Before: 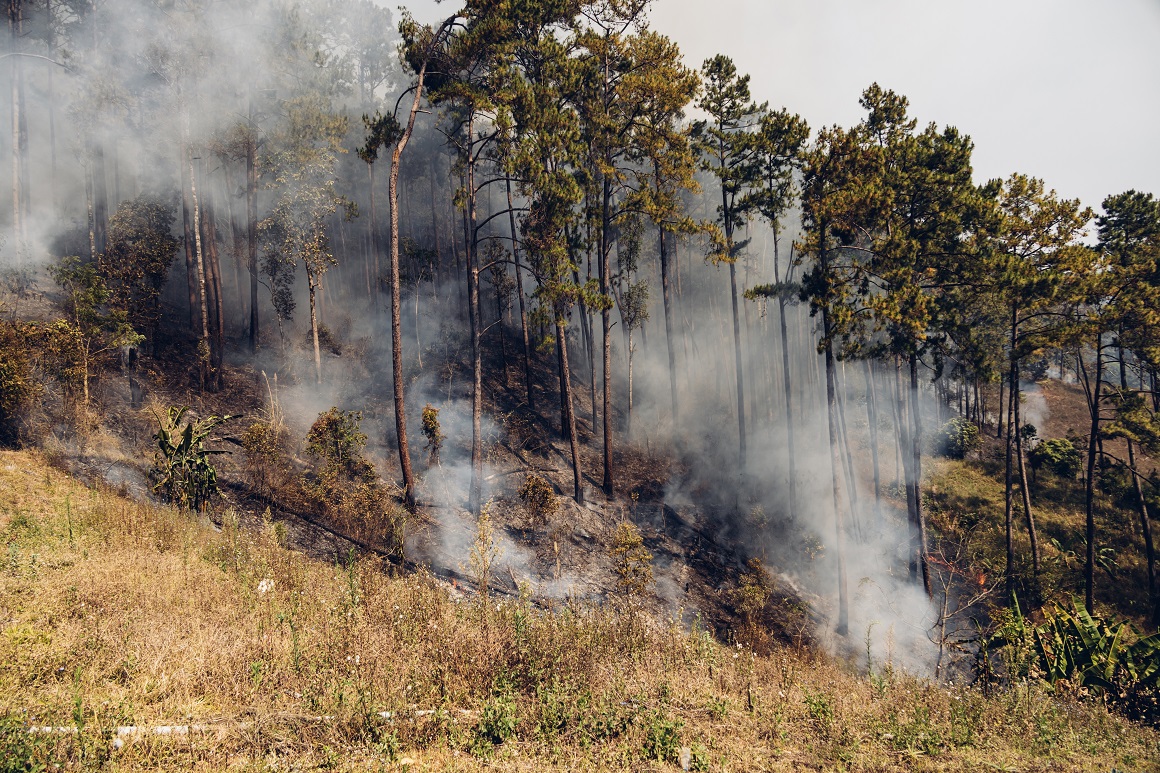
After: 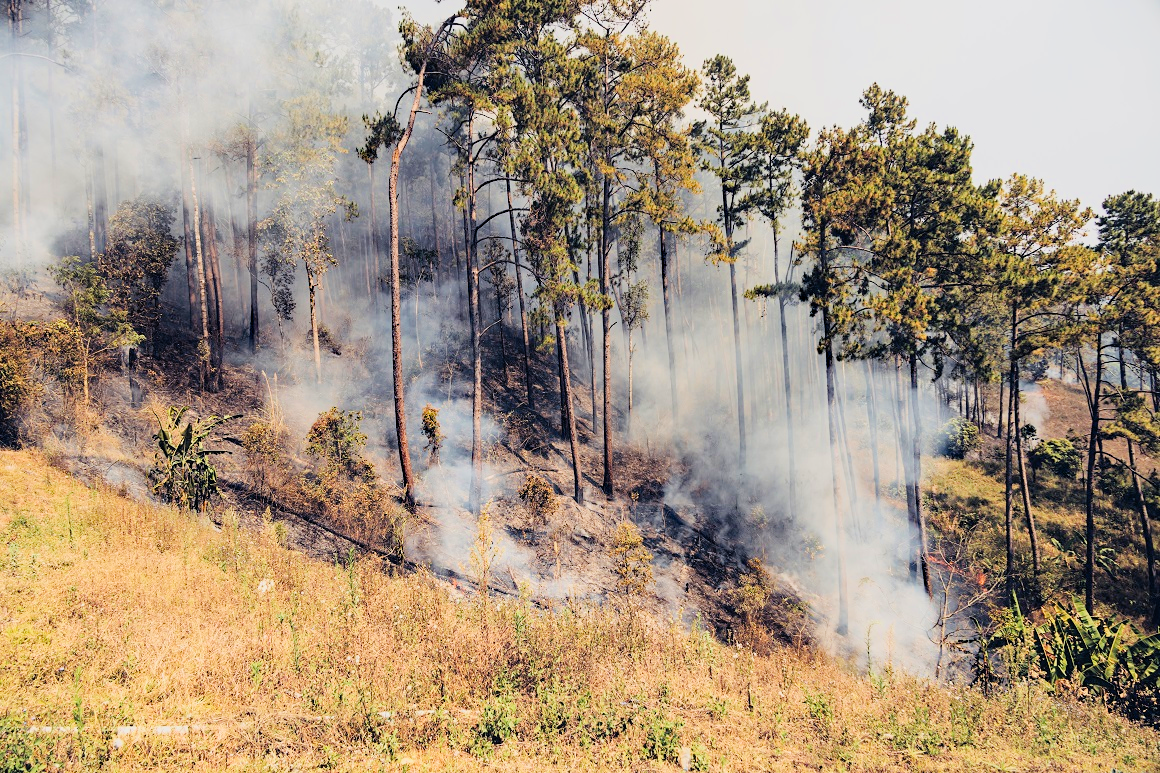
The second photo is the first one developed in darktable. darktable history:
exposure: black level correction 0, exposure 1.625 EV, compensate exposure bias true, compensate highlight preservation false
filmic rgb: black relative exposure -6.15 EV, white relative exposure 6.96 EV, hardness 2.23, color science v6 (2022)
haze removal: compatibility mode true, adaptive false
